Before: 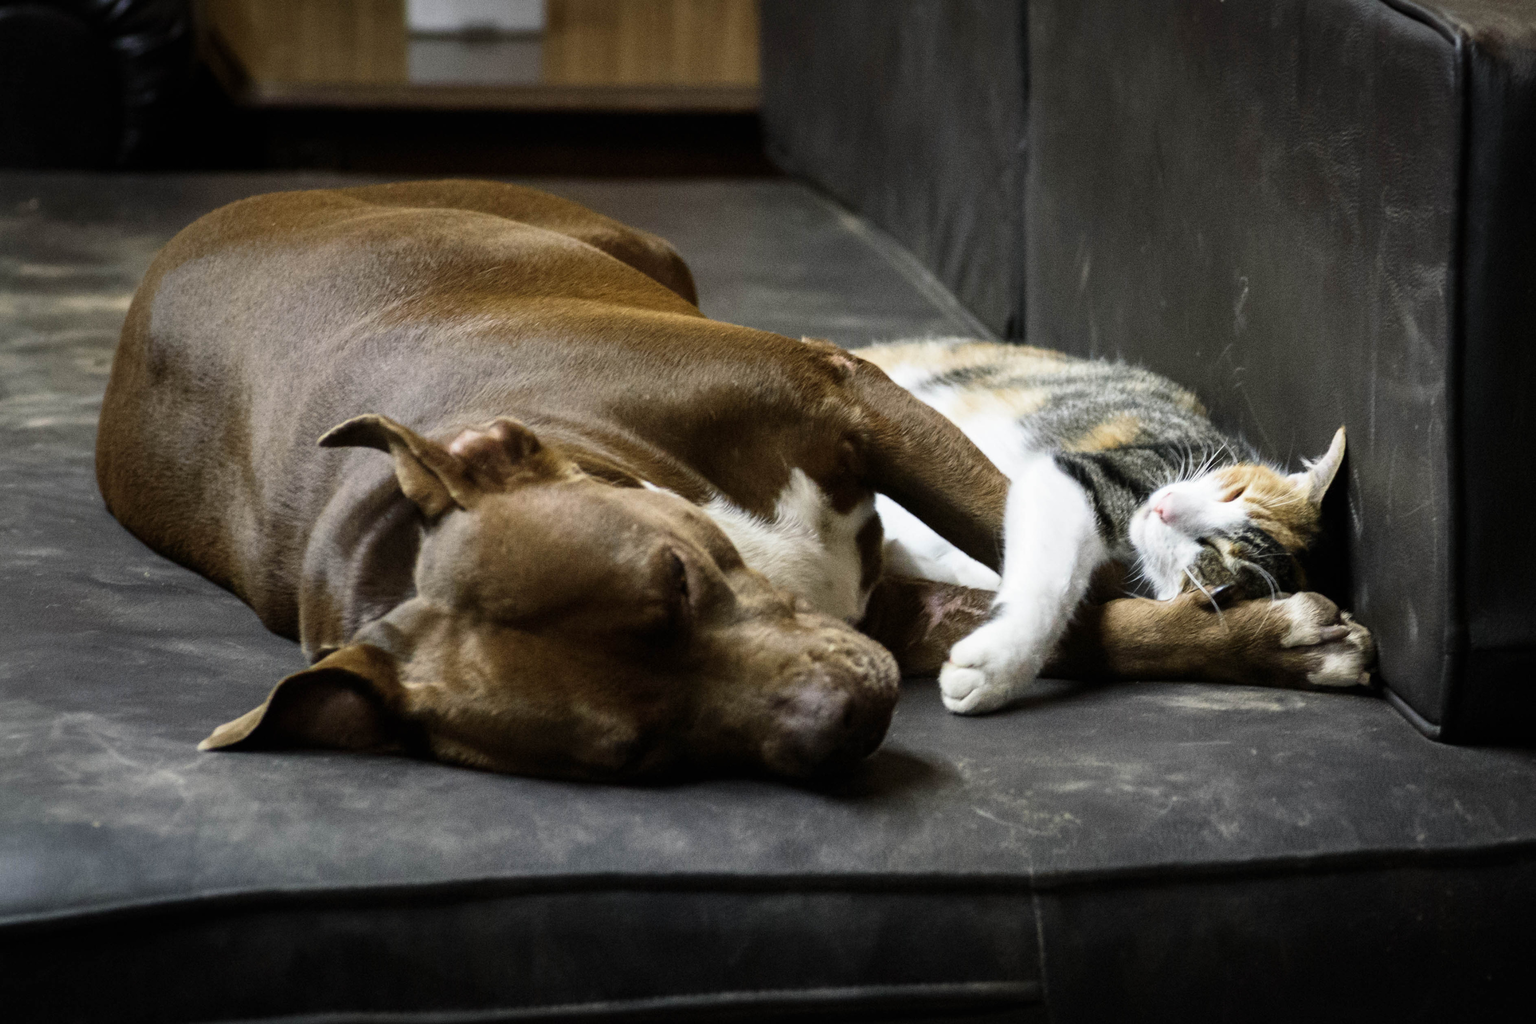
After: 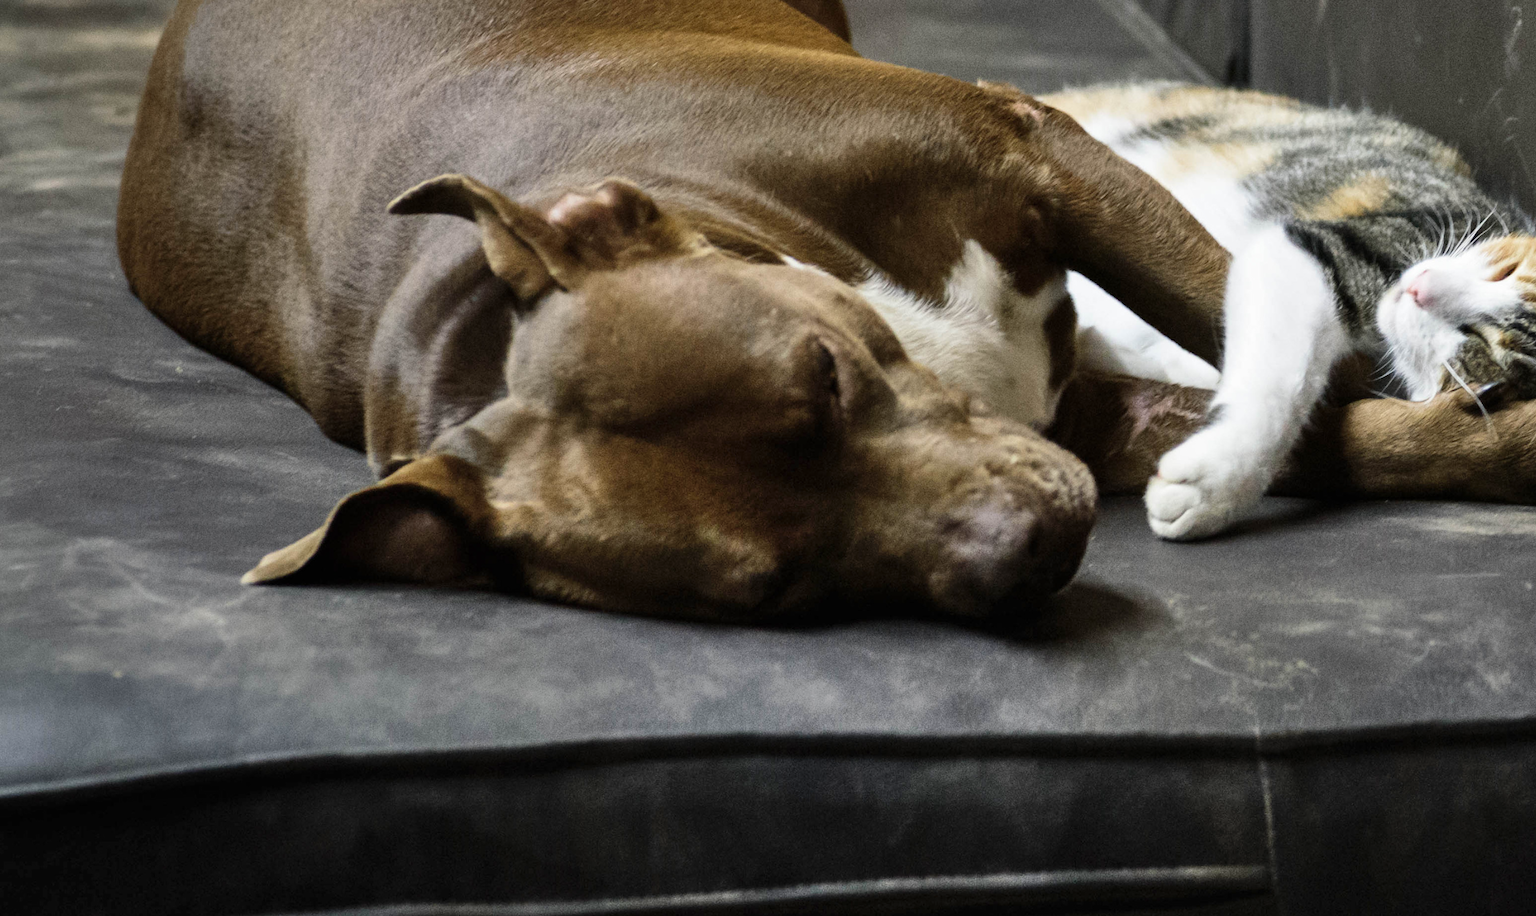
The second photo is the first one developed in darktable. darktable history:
shadows and highlights: soften with gaussian
crop: top 26.531%, right 17.959%
